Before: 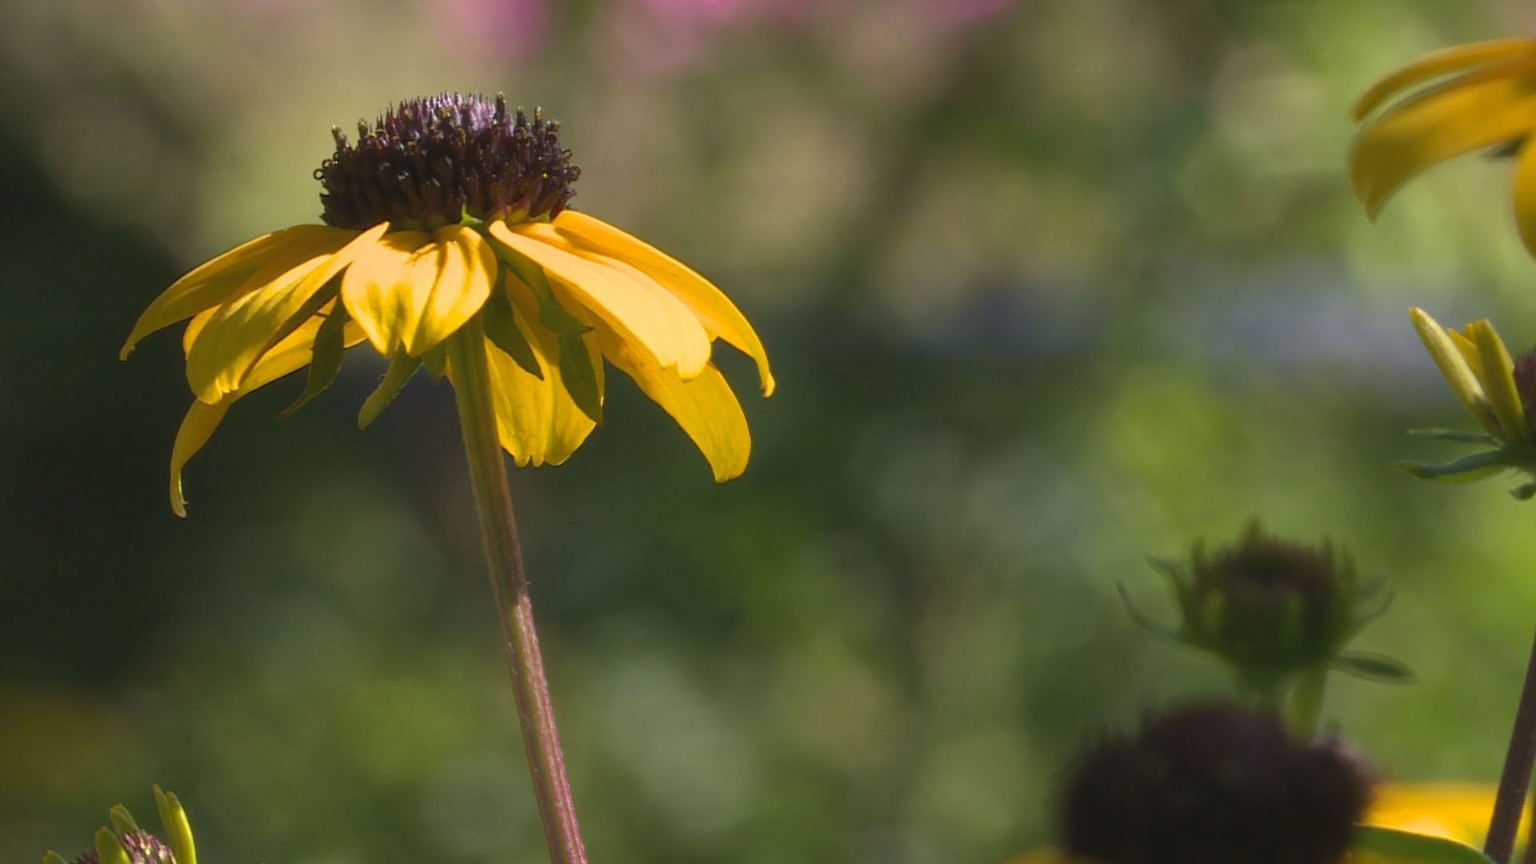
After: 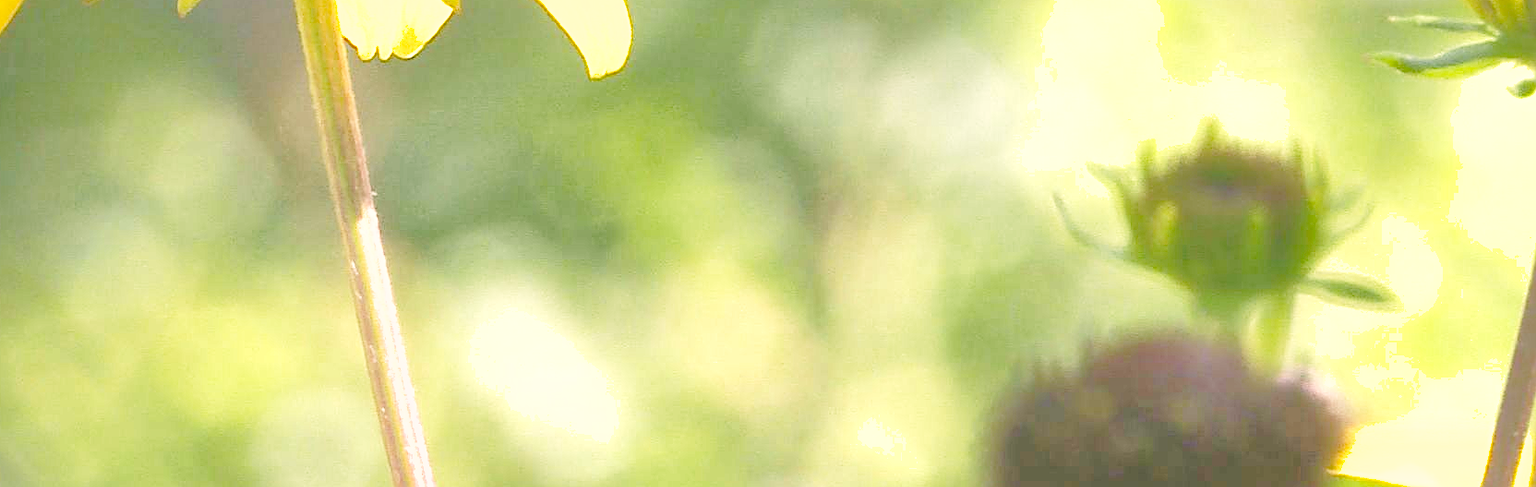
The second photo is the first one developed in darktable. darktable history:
crop and rotate: left 13.306%, top 48.129%, bottom 2.928%
sharpen: on, module defaults
shadows and highlights: on, module defaults
exposure: black level correction 0.001, exposure 2.607 EV, compensate exposure bias true, compensate highlight preservation false
base curve: curves: ch0 [(0, 0.007) (0.028, 0.063) (0.121, 0.311) (0.46, 0.743) (0.859, 0.957) (1, 1)], preserve colors none
color correction: highlights a* 4.02, highlights b* 4.98, shadows a* -7.55, shadows b* 4.98
